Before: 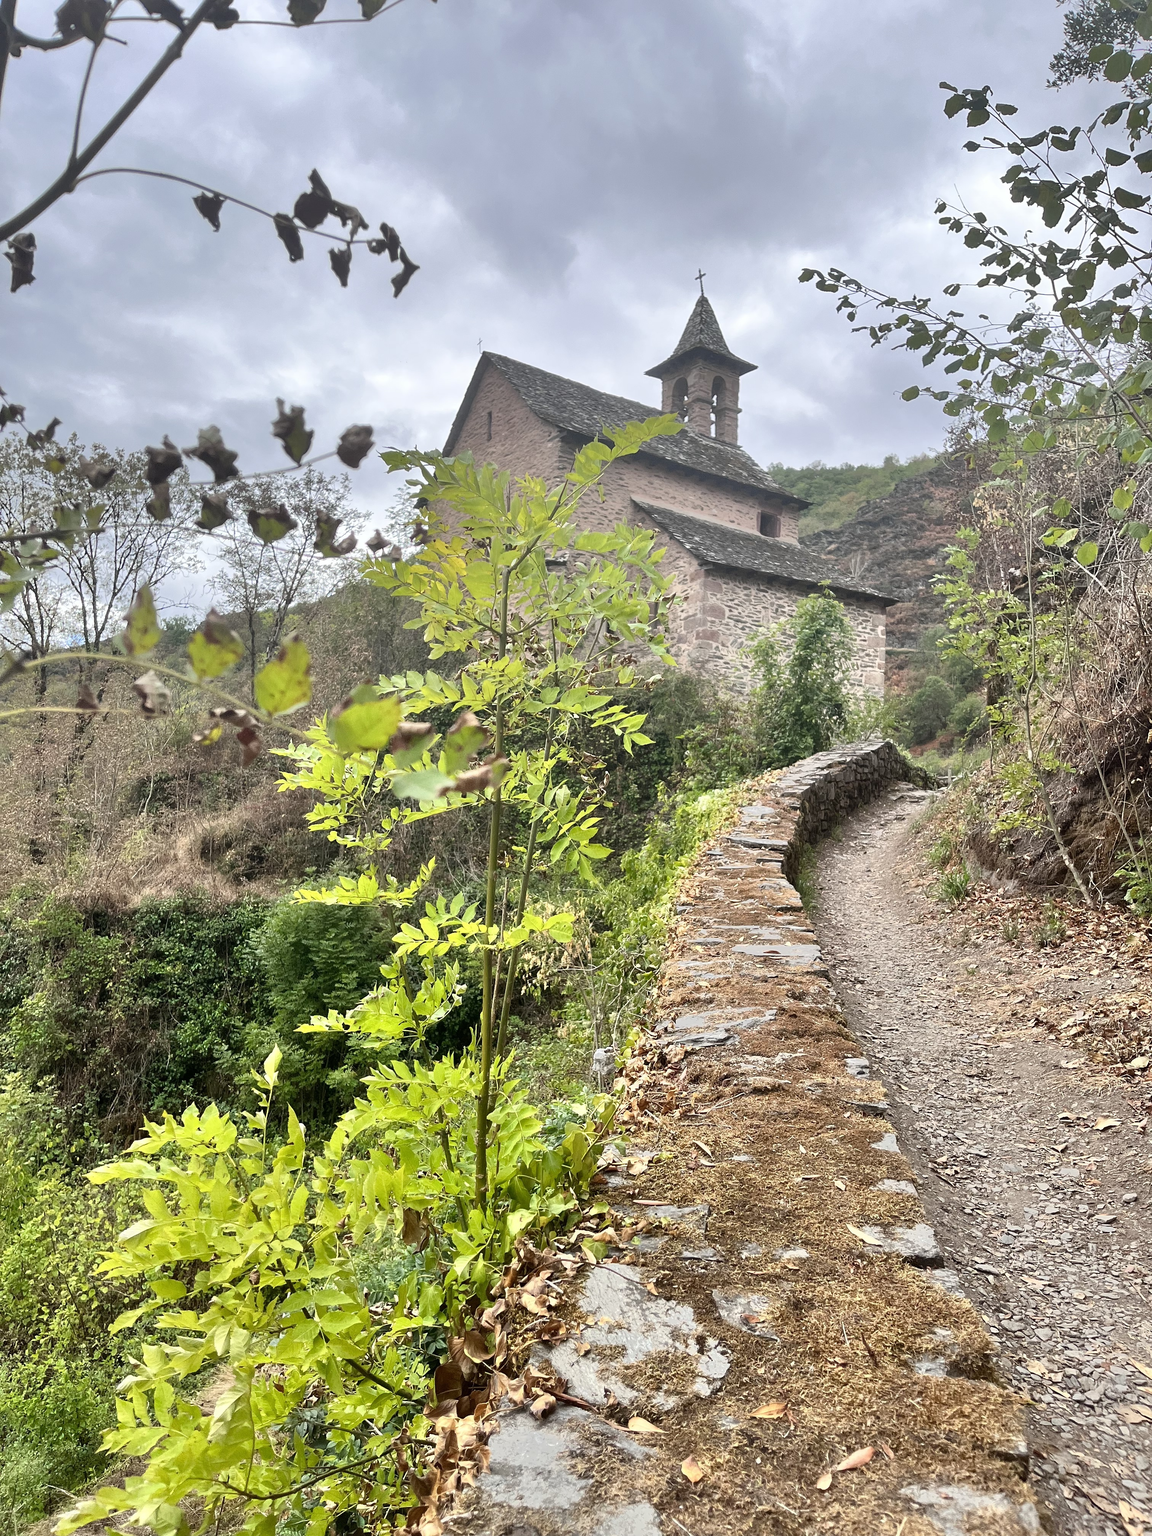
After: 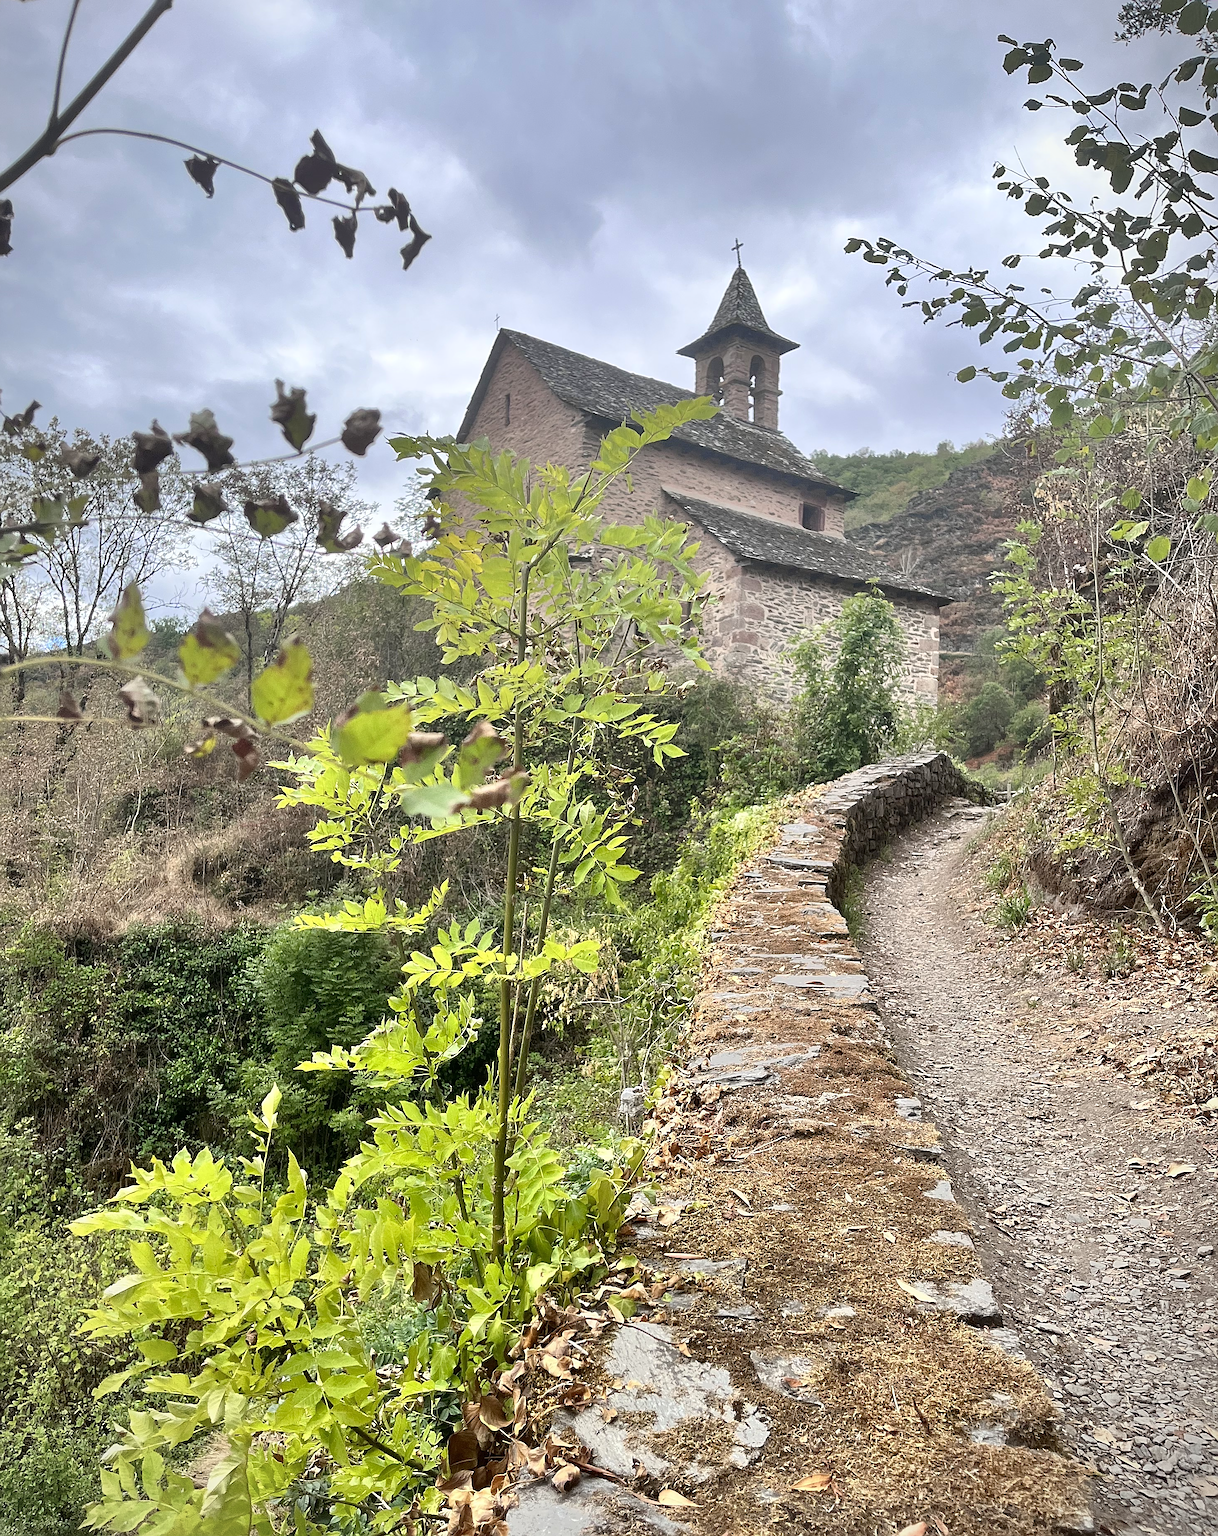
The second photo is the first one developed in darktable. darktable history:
sharpen: on, module defaults
color zones: curves: ch1 [(0.25, 0.5) (0.747, 0.71)]
crop: left 2.099%, top 3.295%, right 0.824%, bottom 4.929%
vignetting: fall-off start 99.53%, fall-off radius 65.35%, automatic ratio true
